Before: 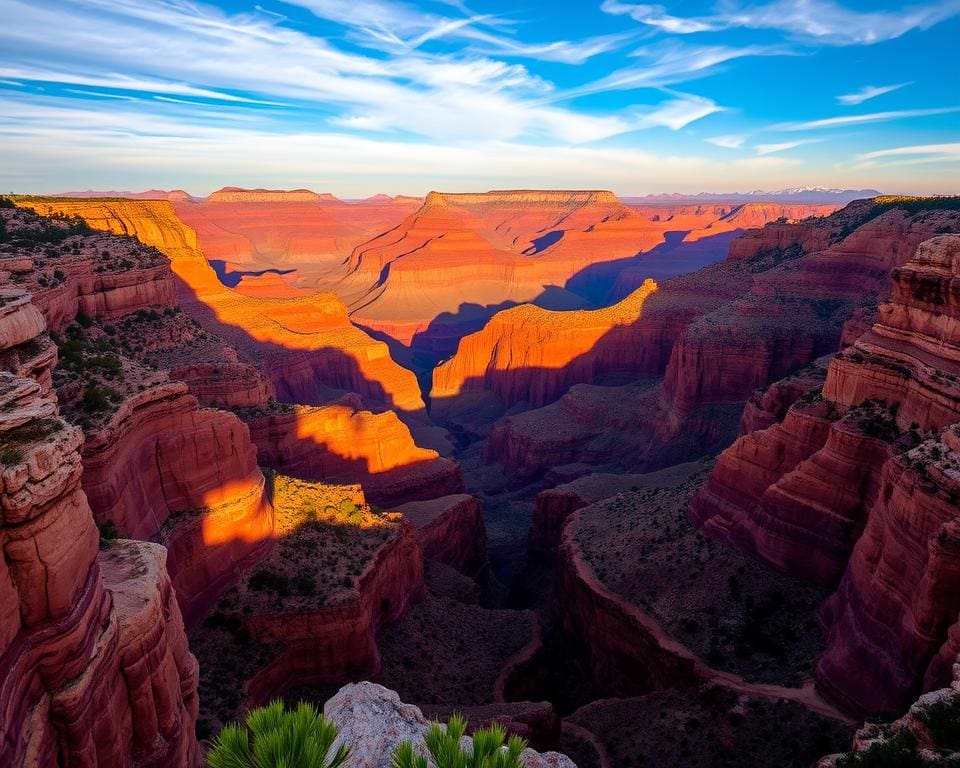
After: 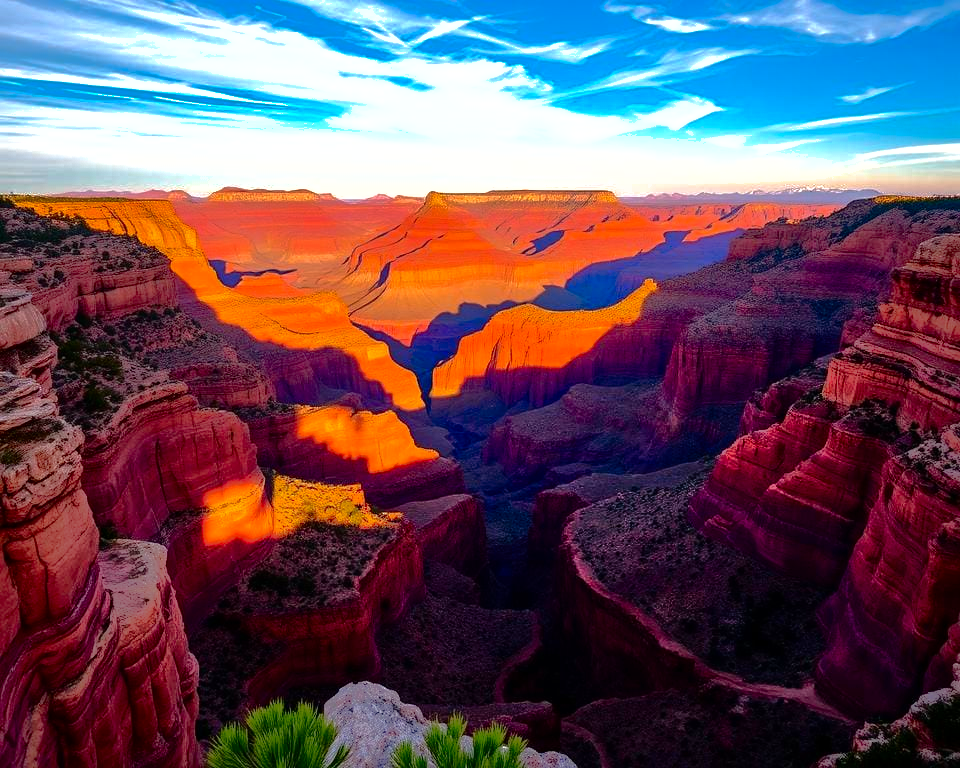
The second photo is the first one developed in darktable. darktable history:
shadows and highlights: shadows 60.43, highlights -60
tone equalizer: -8 EV -0.733 EV, -7 EV -0.714 EV, -6 EV -0.578 EV, -5 EV -0.406 EV, -3 EV 0.404 EV, -2 EV 0.6 EV, -1 EV 0.677 EV, +0 EV 0.765 EV, edges refinement/feathering 500, mask exposure compensation -1.57 EV, preserve details no
contrast brightness saturation: contrast 0.066, brightness -0.129, saturation 0.046
